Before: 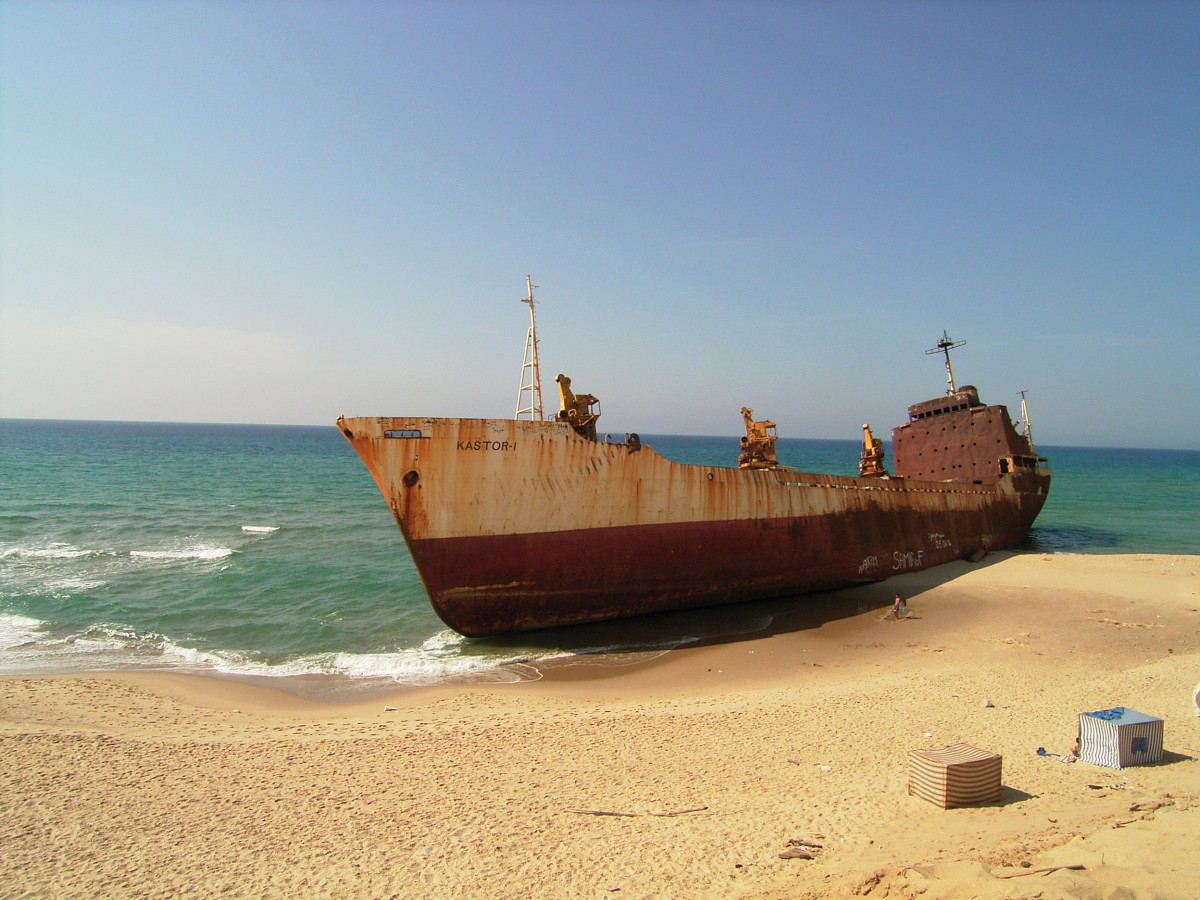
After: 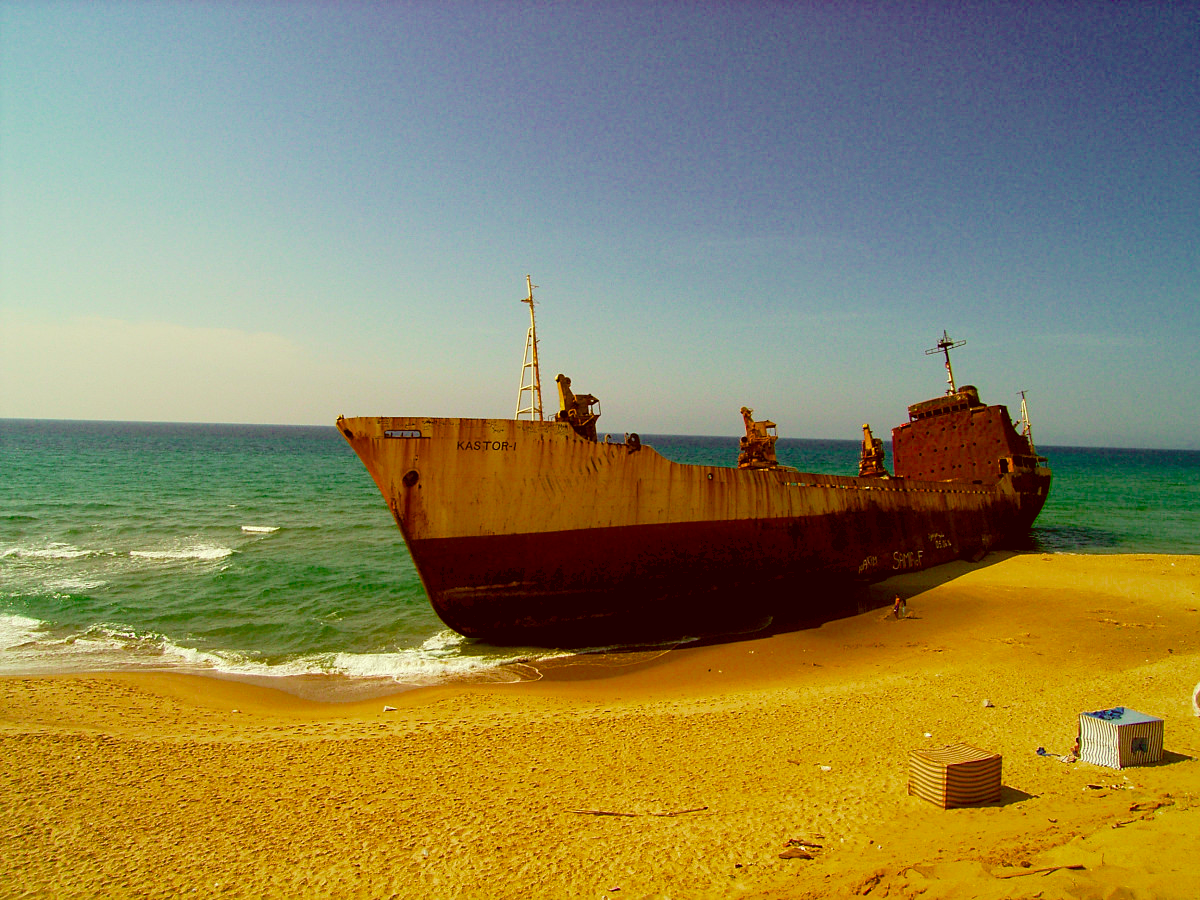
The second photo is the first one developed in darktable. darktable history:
sharpen: amount 0.205
color correction: highlights a* -5.23, highlights b* 9.79, shadows a* 9.75, shadows b* 24.42
color balance rgb: global offset › luminance -1.43%, perceptual saturation grading › global saturation 42.832%, global vibrance 16.59%, saturation formula JzAzBz (2021)
